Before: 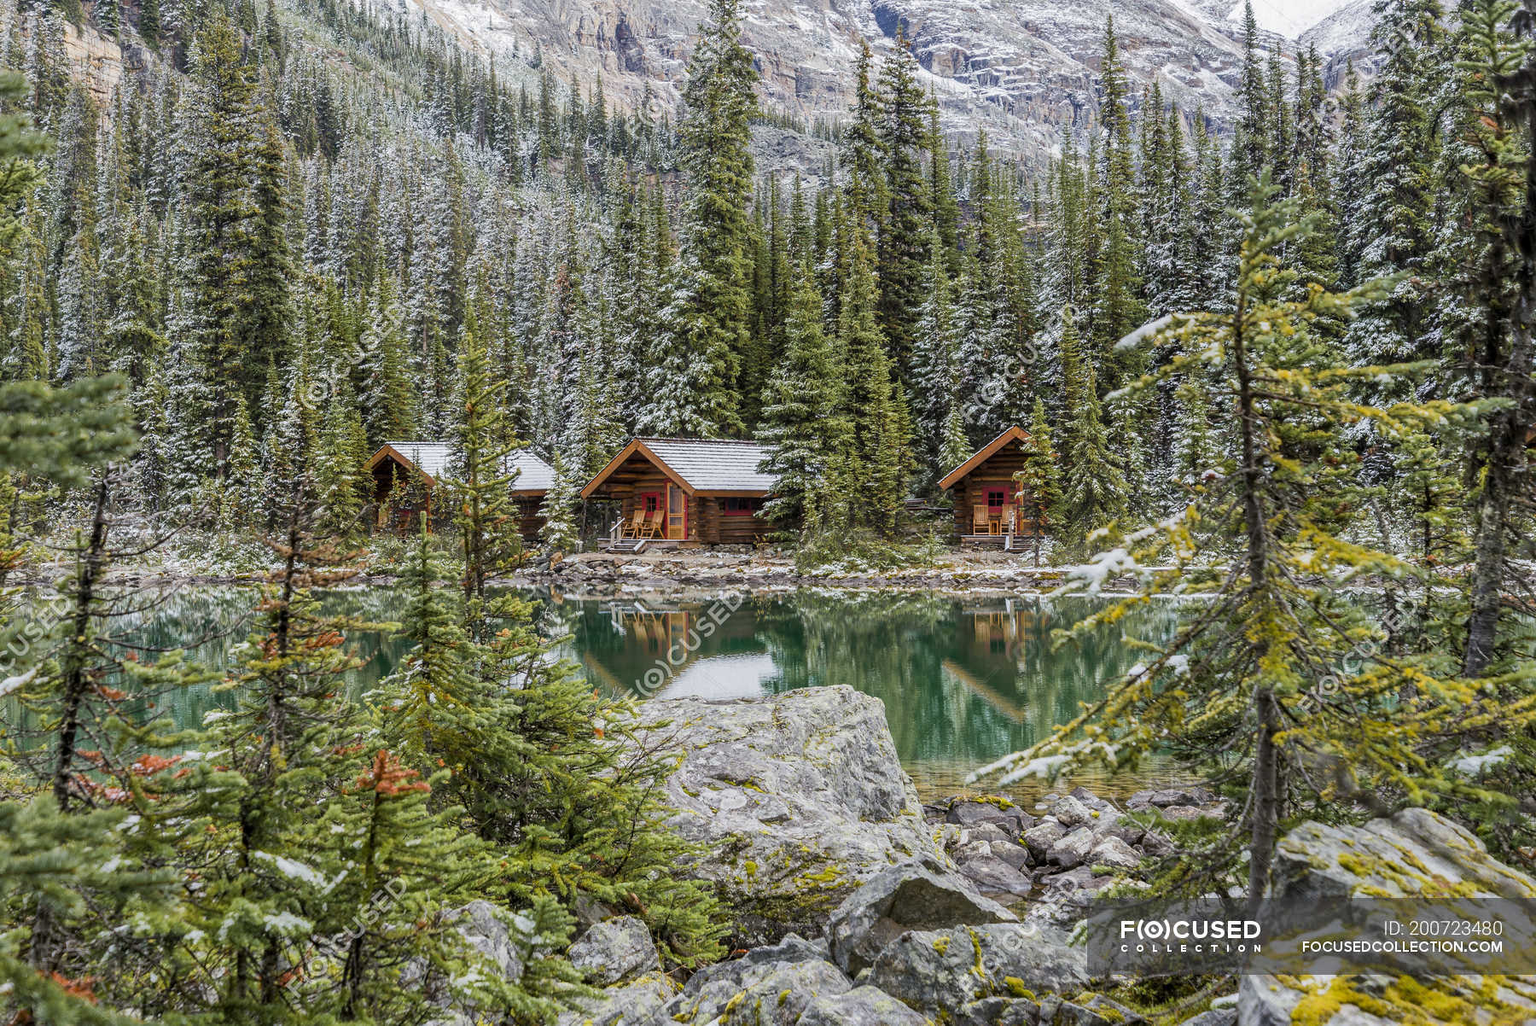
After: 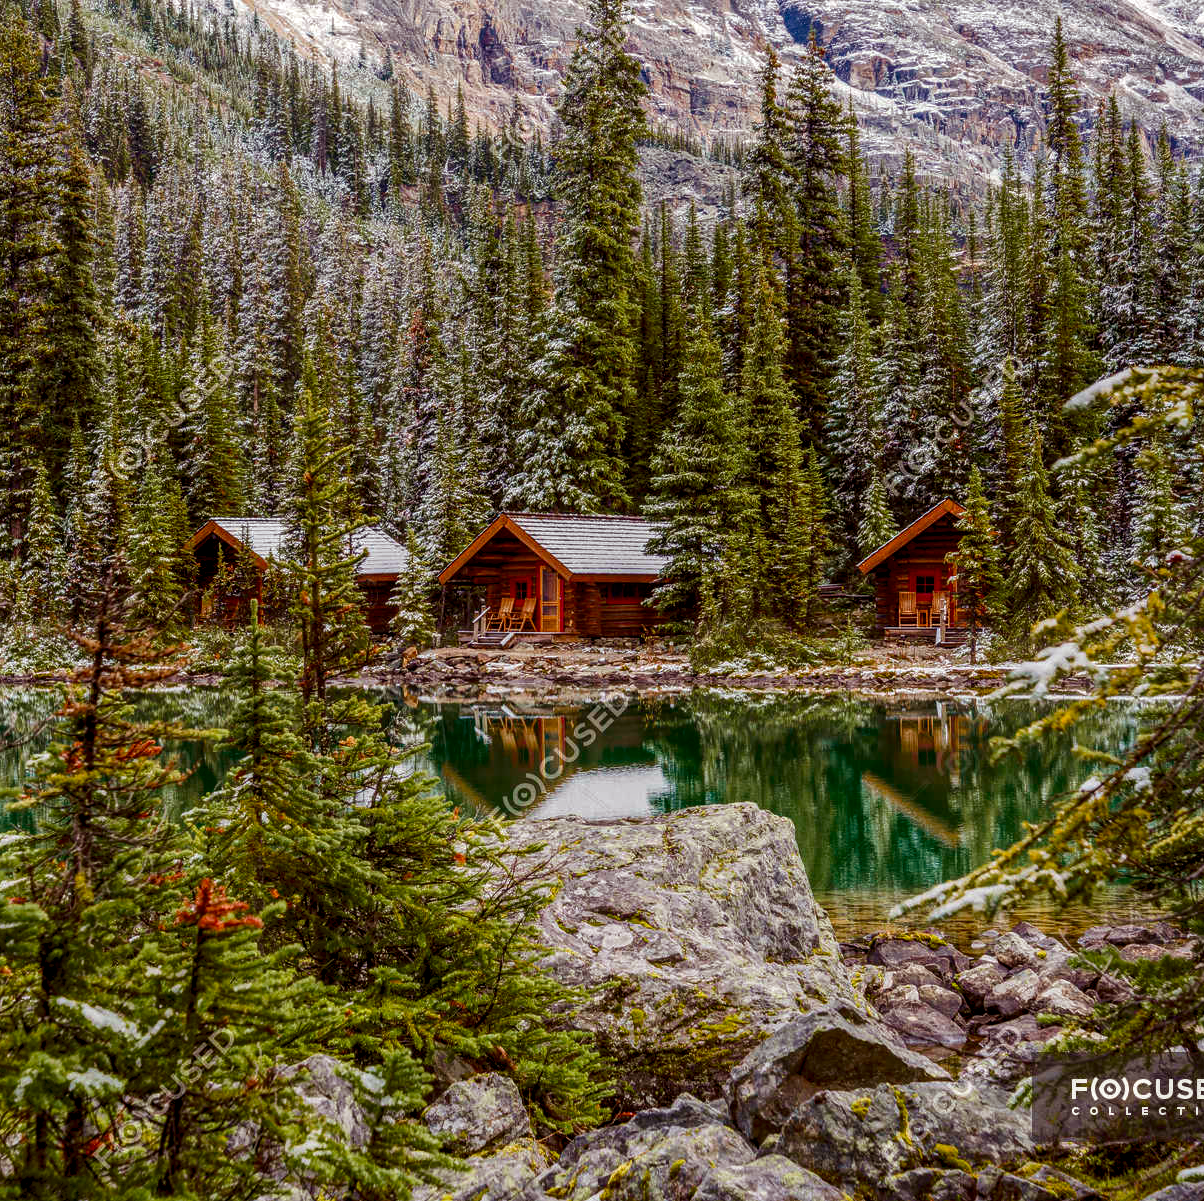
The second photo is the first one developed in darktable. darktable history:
local contrast: on, module defaults
exposure: compensate highlight preservation false
color balance rgb: shadows lift › chroma 2.035%, shadows lift › hue 247.13°, power › chroma 1.573%, power › hue 28.62°, perceptual saturation grading › global saturation 20%, perceptual saturation grading › highlights -25.131%, perceptual saturation grading › shadows 24.242%
contrast brightness saturation: brightness -0.199, saturation 0.081
crop and rotate: left 13.491%, right 19.581%
velvia: on, module defaults
